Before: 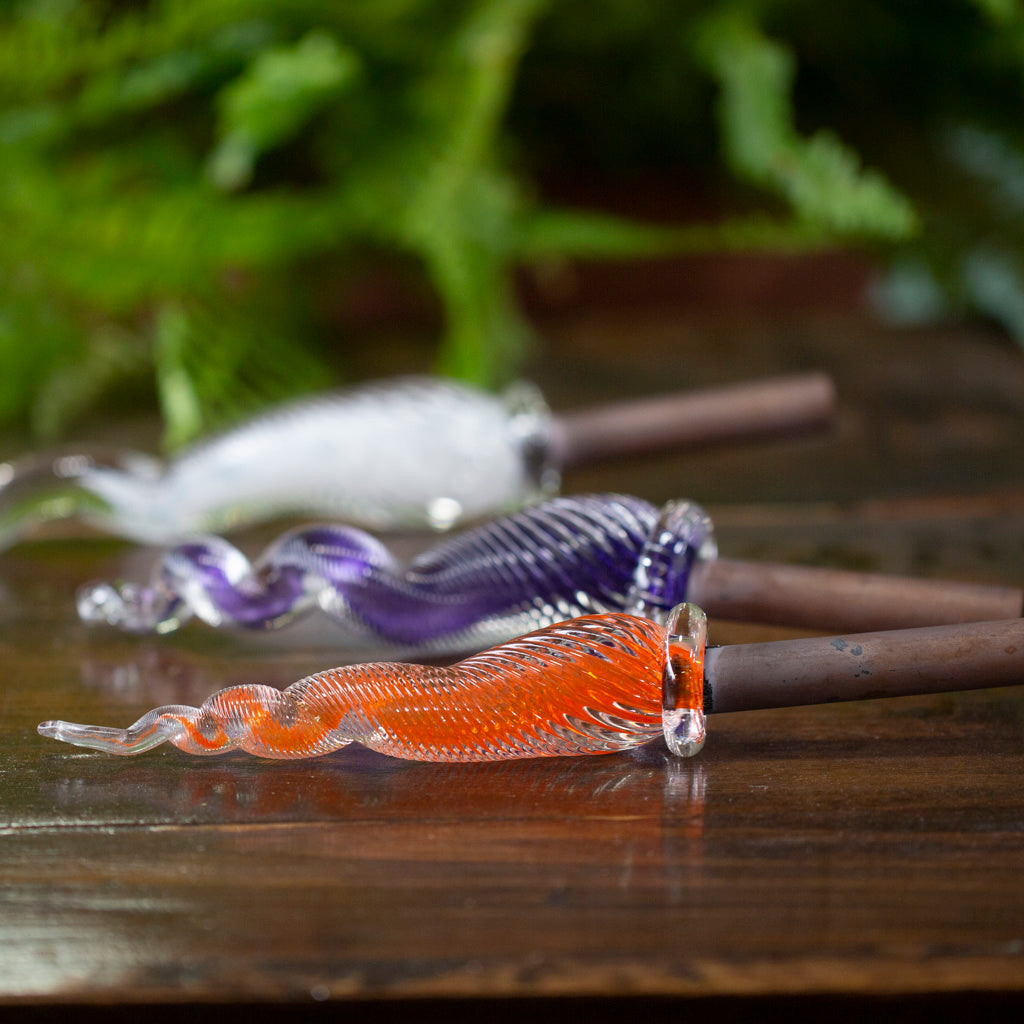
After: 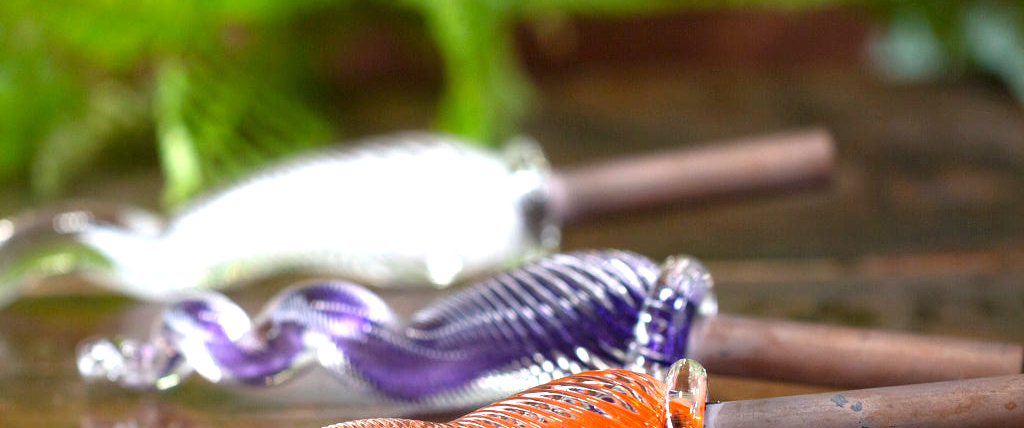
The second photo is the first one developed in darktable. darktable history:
exposure: exposure 1 EV, compensate highlight preservation false
crop and rotate: top 23.84%, bottom 34.294%
